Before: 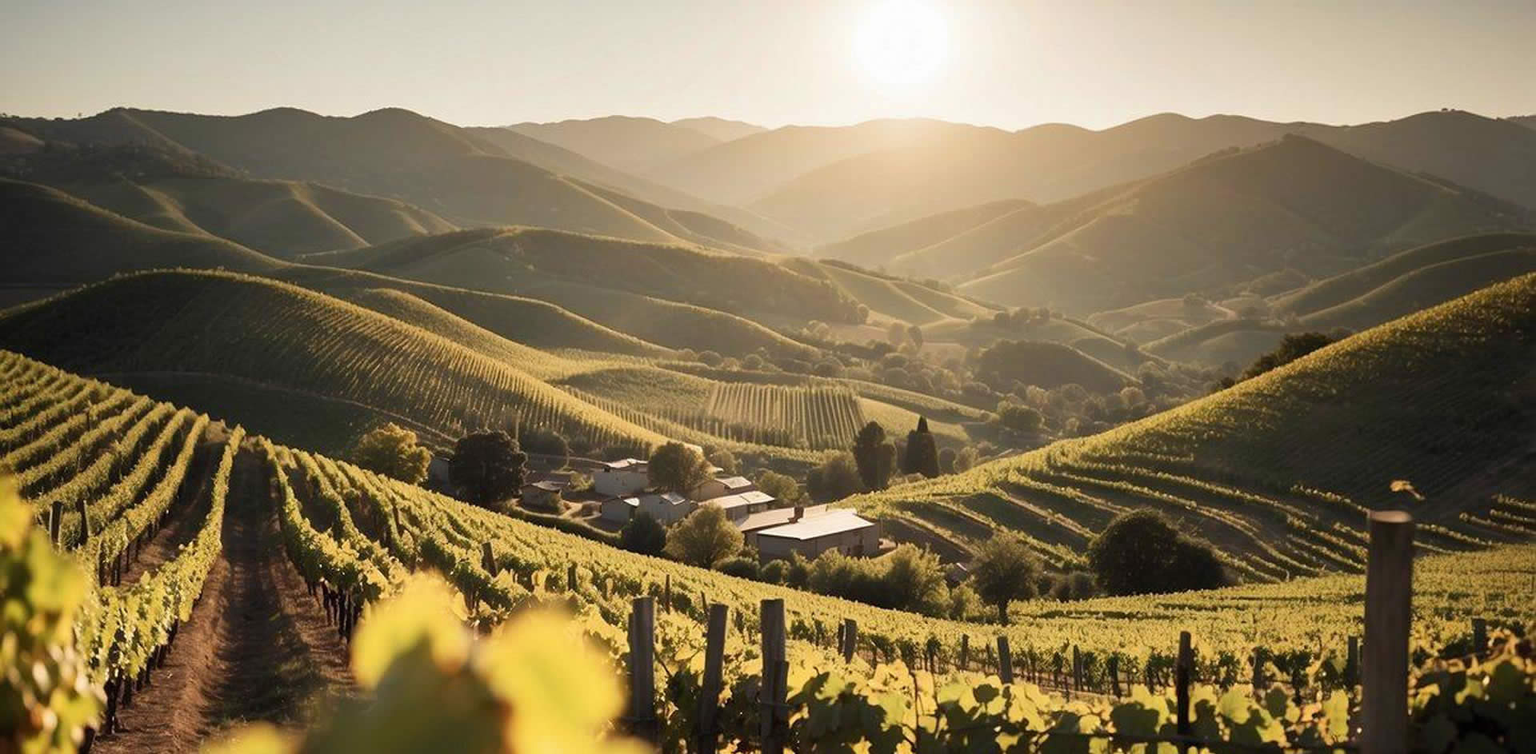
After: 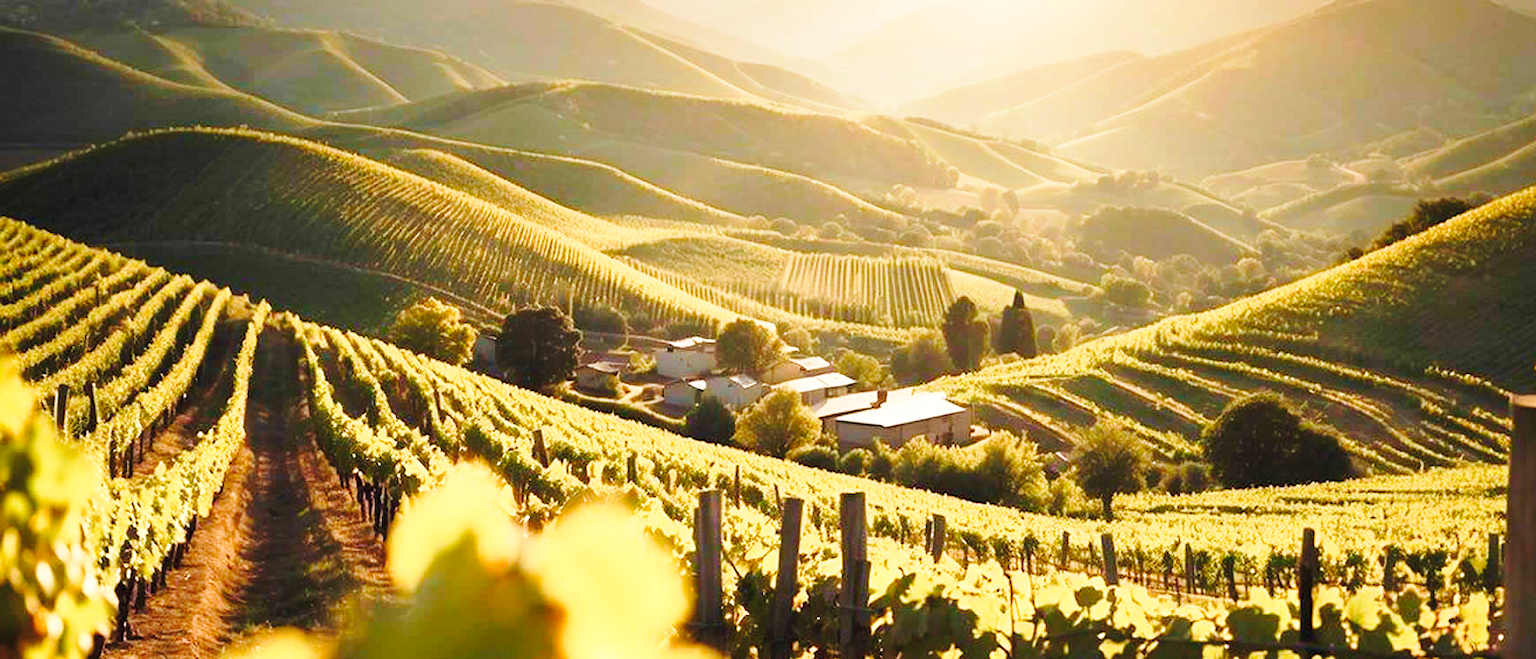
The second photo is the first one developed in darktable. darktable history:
velvia: on, module defaults
color balance rgb: power › luminance -3.982%, power › hue 142.2°, perceptual saturation grading › global saturation 20%, perceptual saturation grading › highlights -25.253%, perceptual saturation grading › shadows 49.356%
crop: top 20.422%, right 9.403%, bottom 0.295%
sharpen: radius 5.346, amount 0.313, threshold 26.27
exposure: exposure 0.299 EV, compensate exposure bias true, compensate highlight preservation false
contrast brightness saturation: brightness 0.123
base curve: curves: ch0 [(0, 0) (0.028, 0.03) (0.121, 0.232) (0.46, 0.748) (0.859, 0.968) (1, 1)], preserve colors none
